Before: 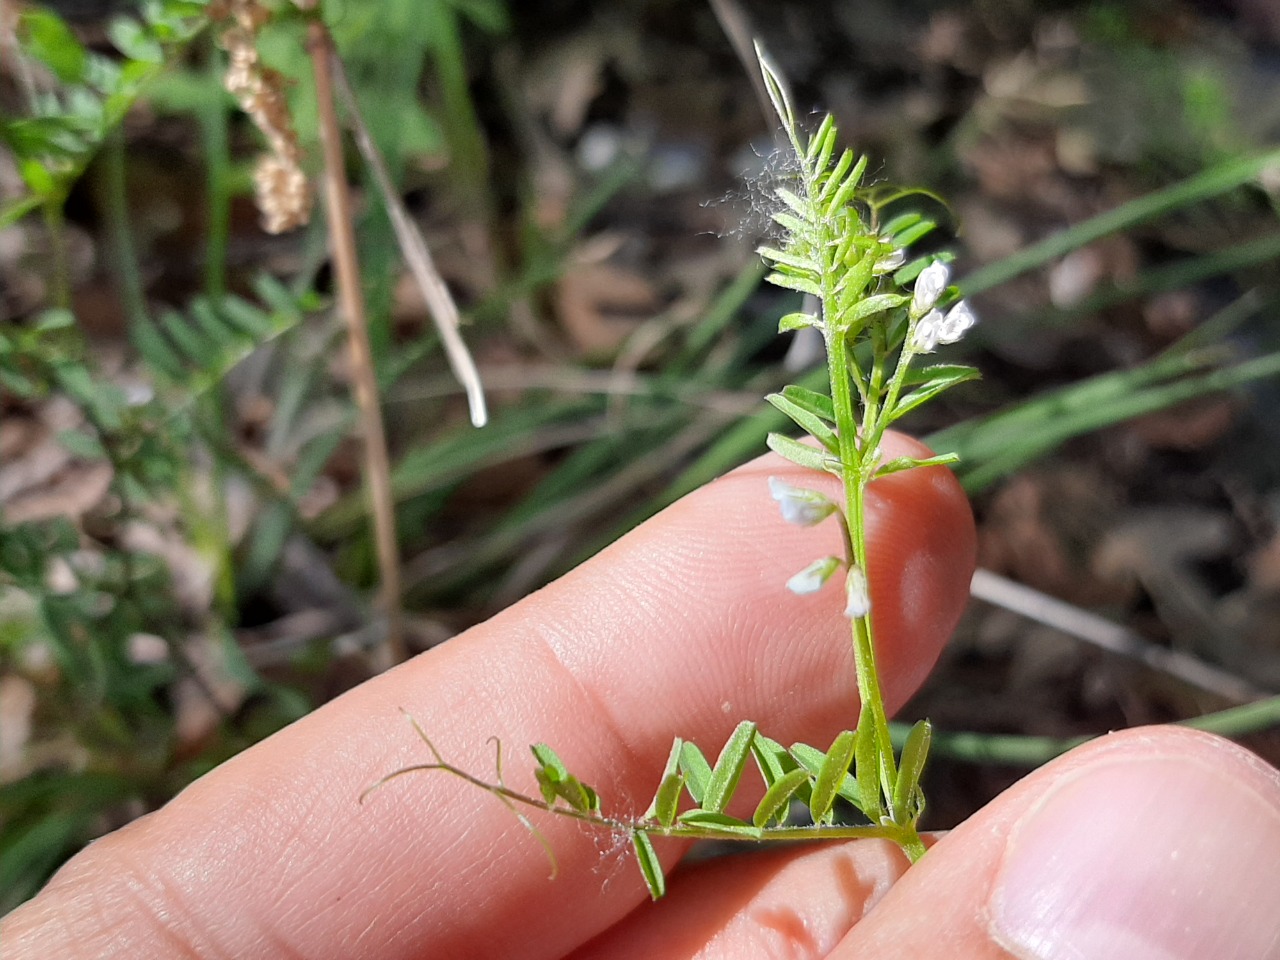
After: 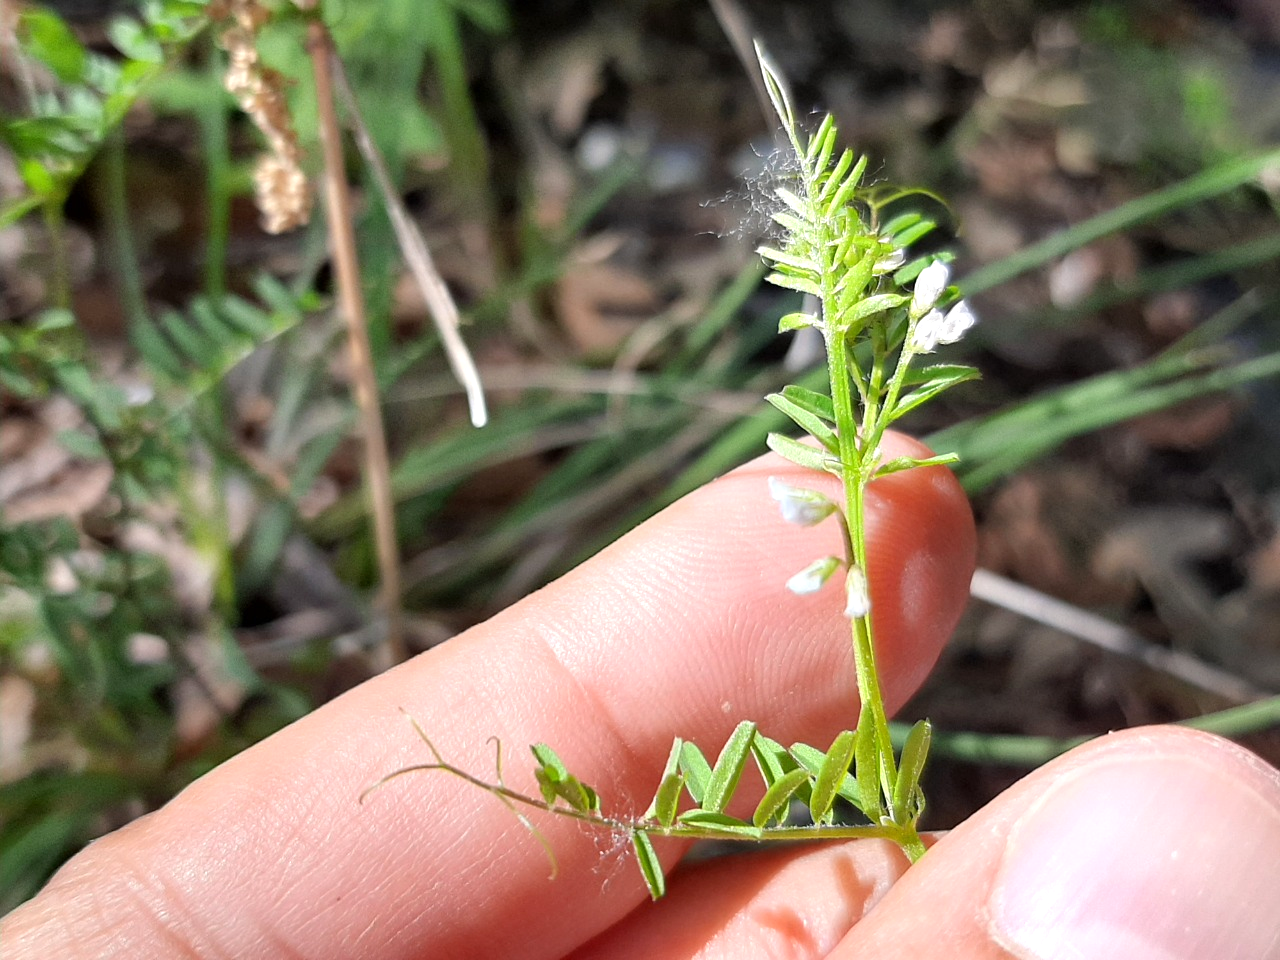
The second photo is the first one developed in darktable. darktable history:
exposure: exposure 0.375 EV, compensate highlight preservation false
